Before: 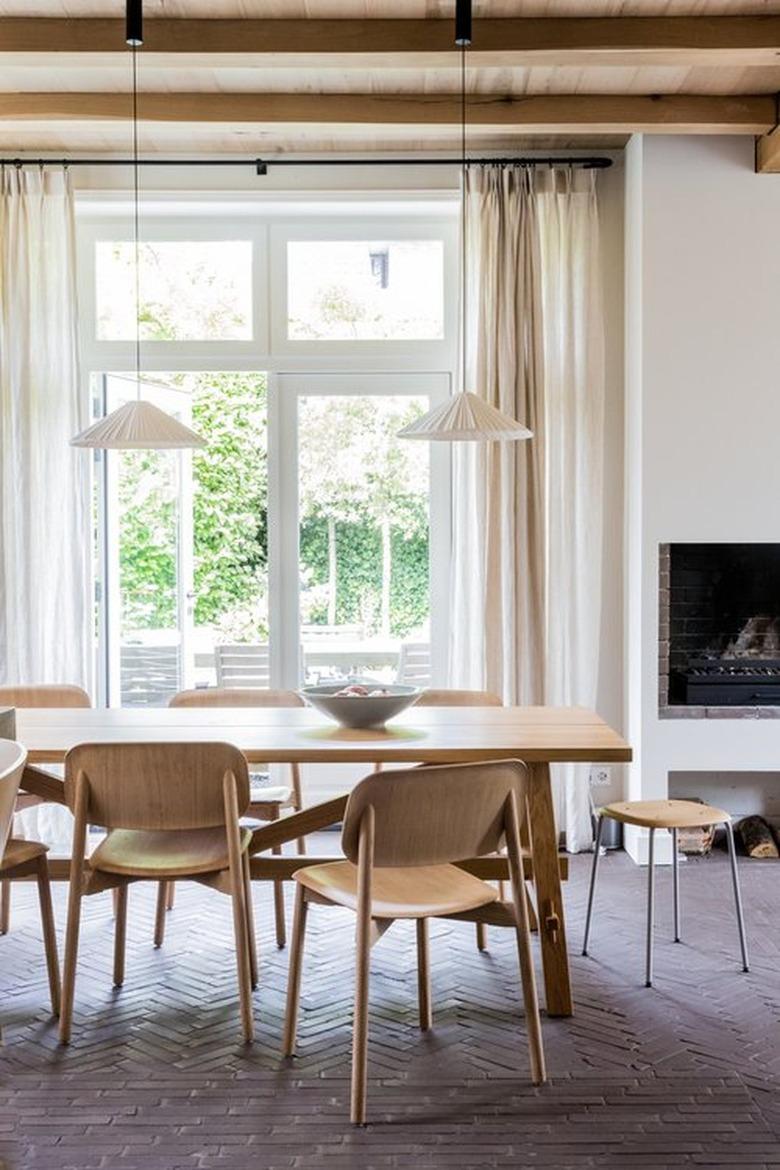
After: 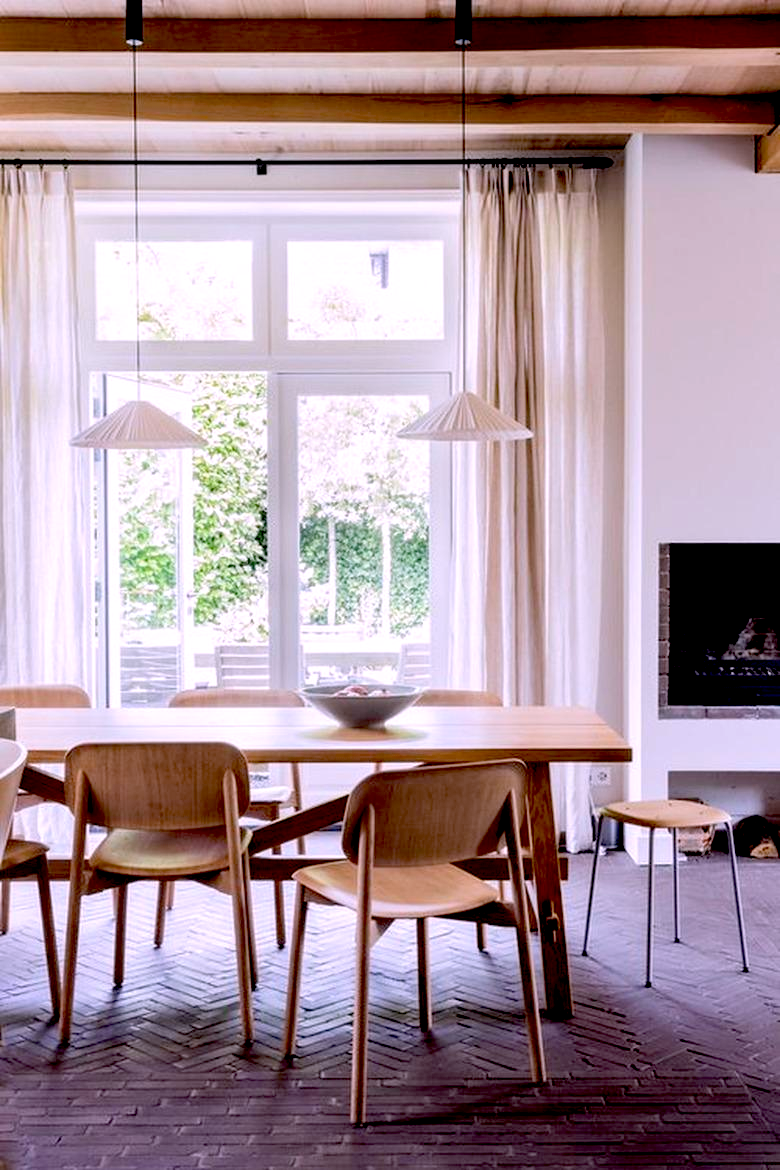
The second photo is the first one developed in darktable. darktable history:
white balance: red 1.066, blue 1.119
exposure: black level correction 0.047, exposure 0.013 EV, compensate highlight preservation false
